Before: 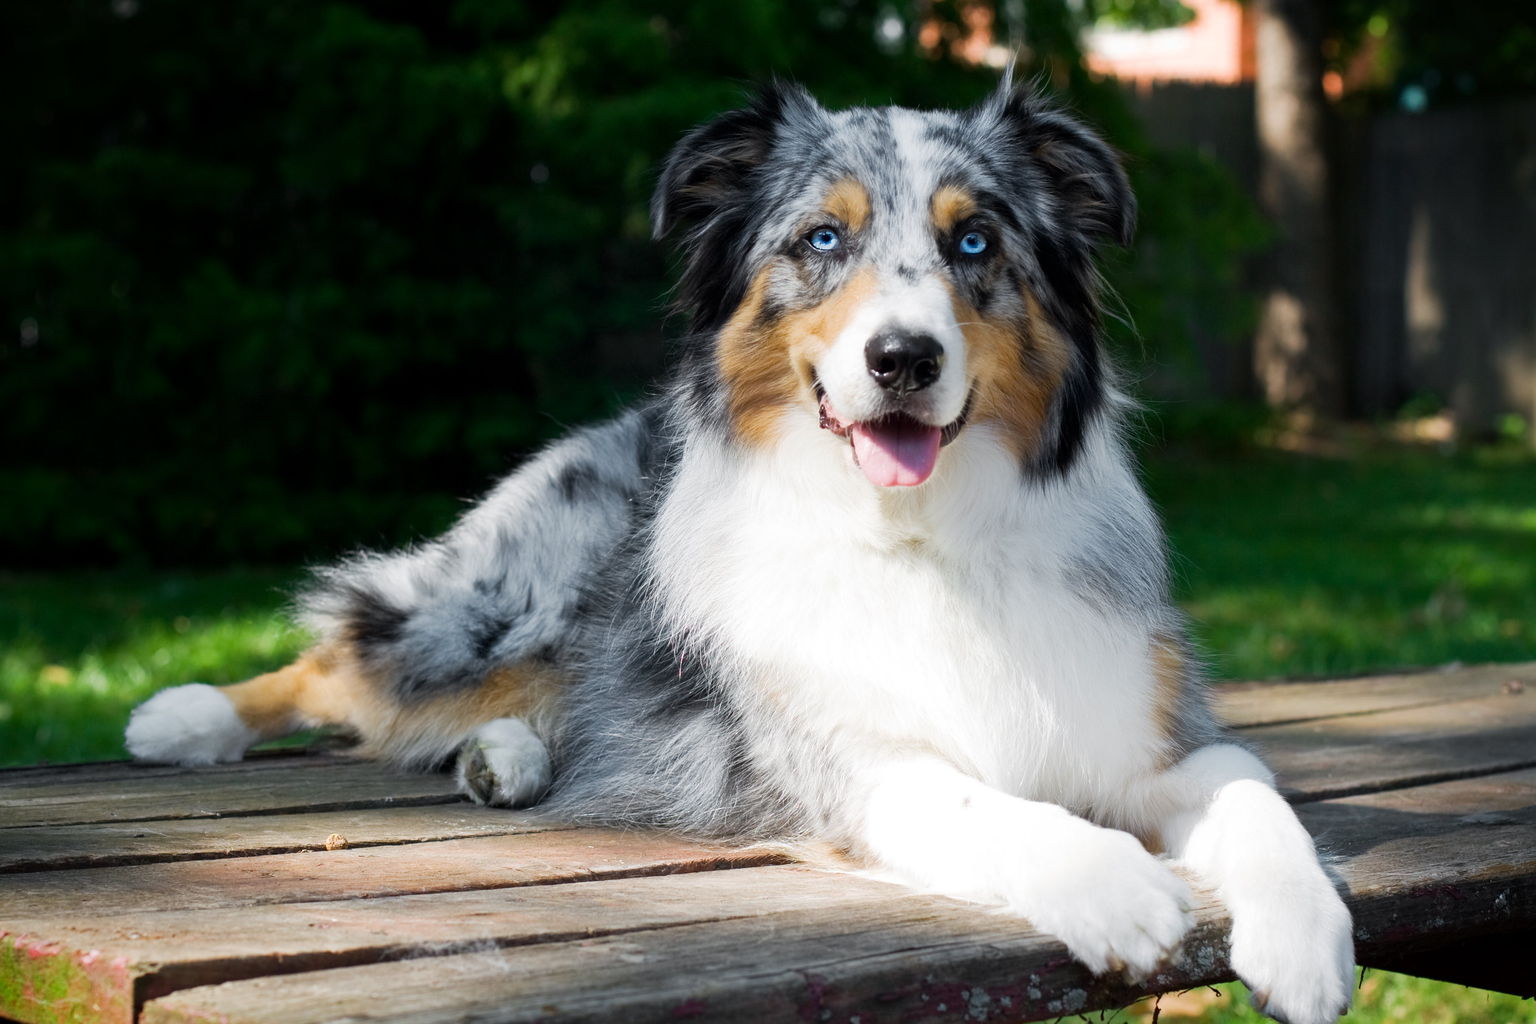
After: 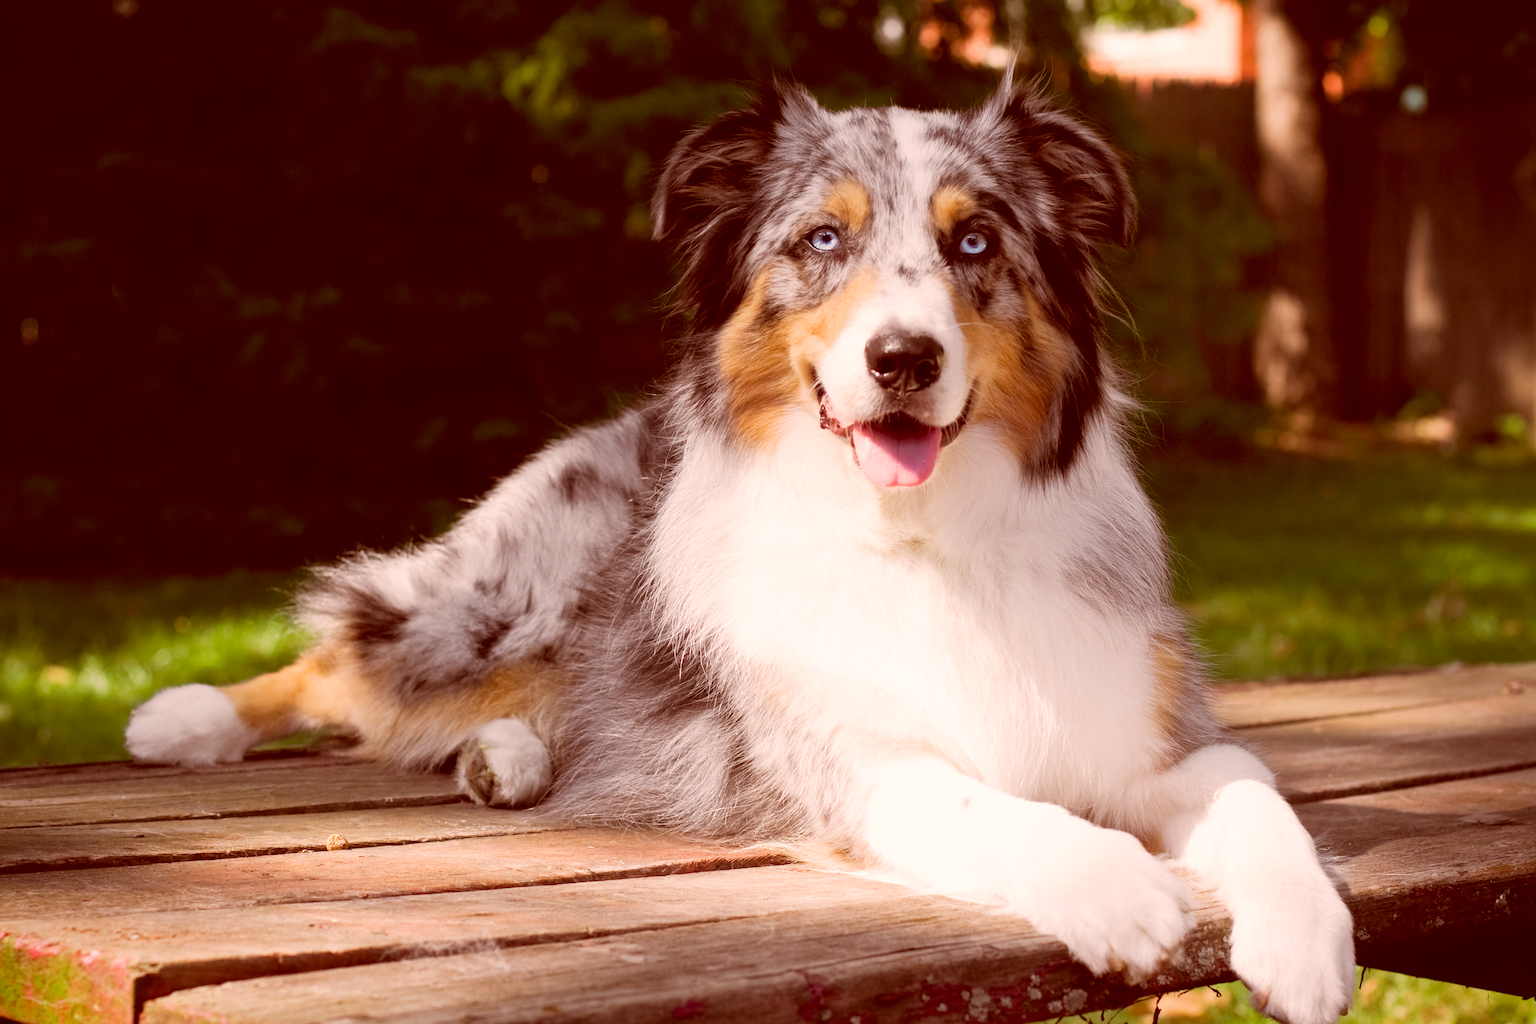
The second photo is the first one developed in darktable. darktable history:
contrast brightness saturation: brightness 0.094, saturation 0.191
color correction: highlights a* 9.44, highlights b* 8.62, shadows a* 39.35, shadows b* 39.48, saturation 0.799
